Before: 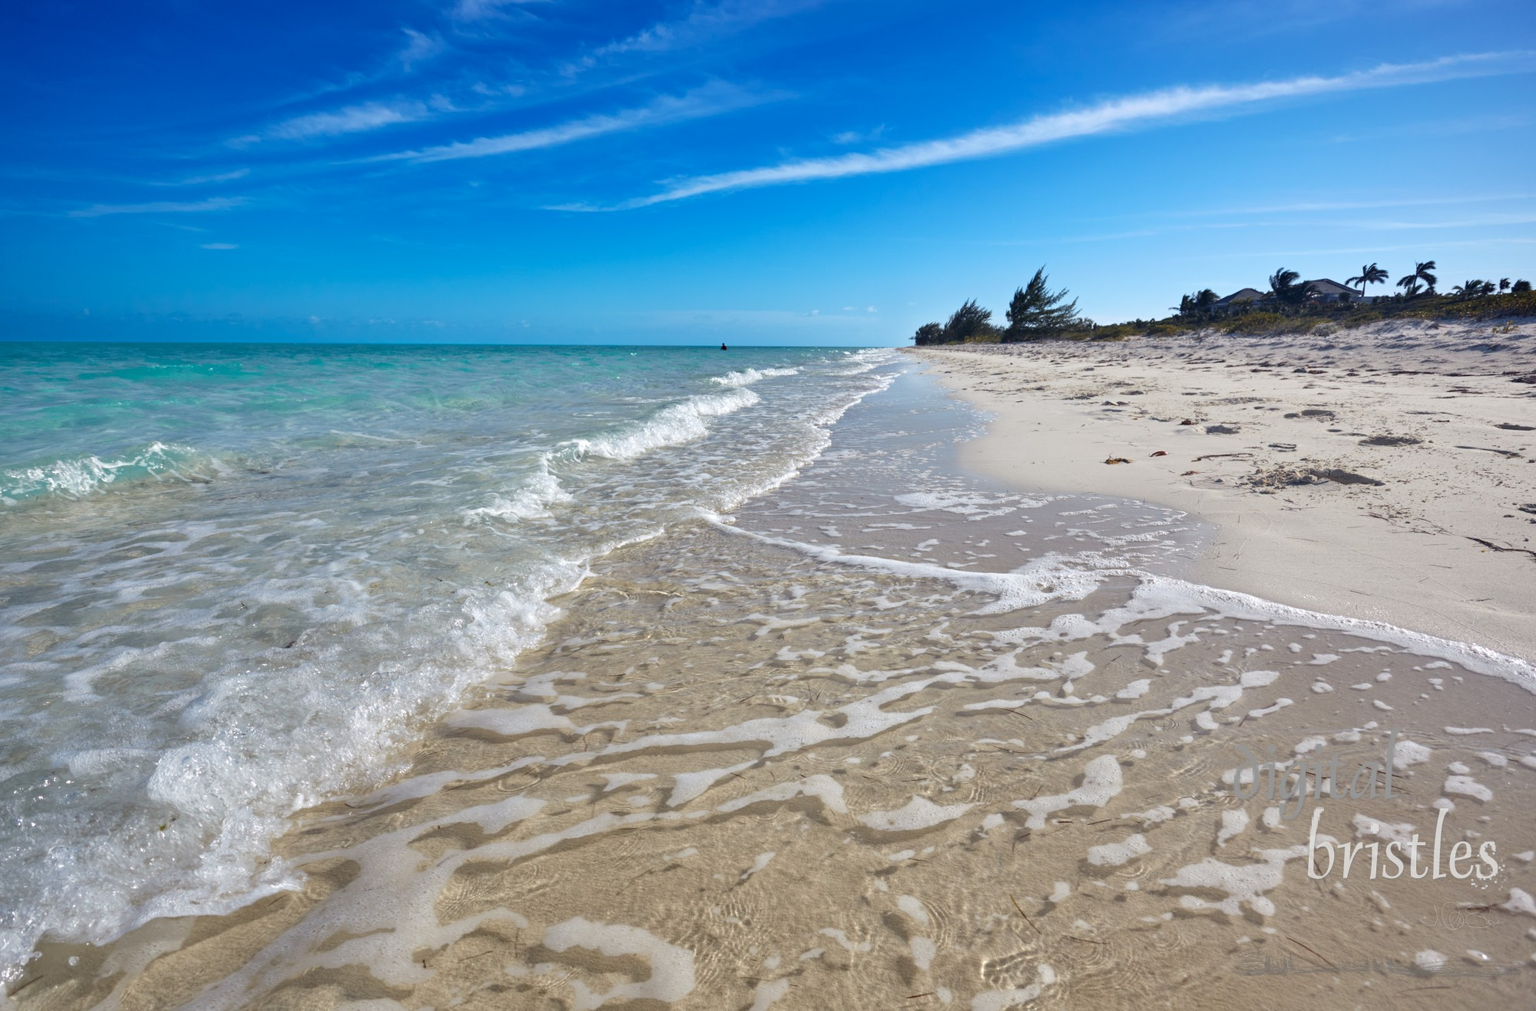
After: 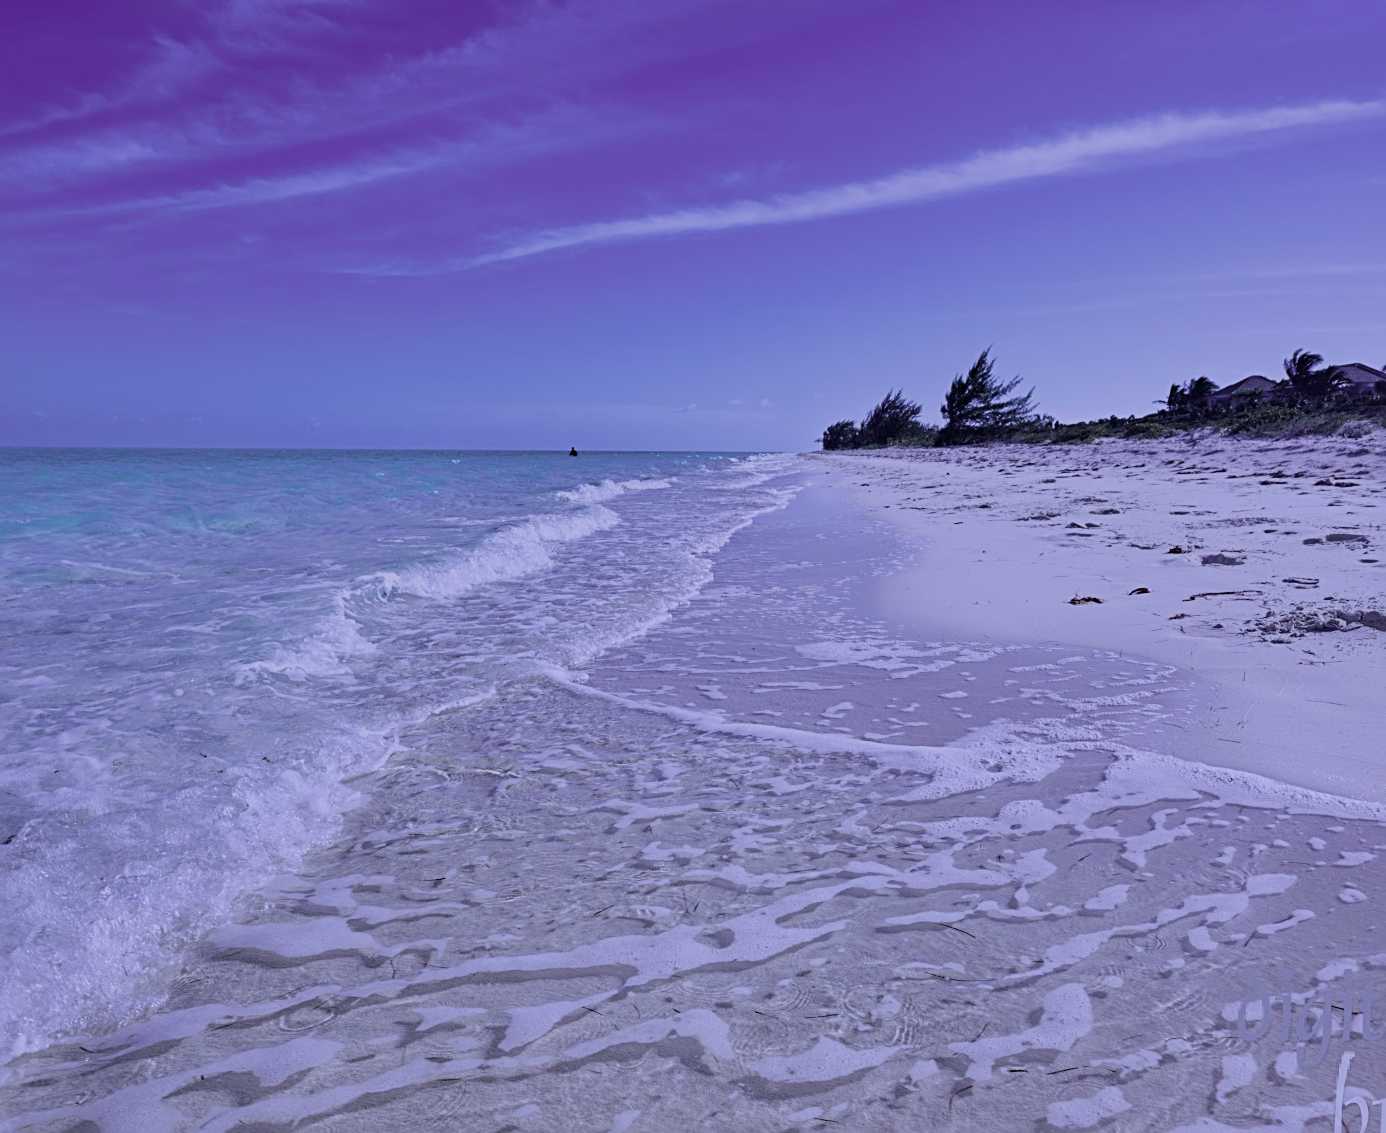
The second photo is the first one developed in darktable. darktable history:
tone equalizer: on, module defaults
filmic rgb: black relative exposure -5 EV, hardness 2.88, contrast 1.1
sharpen: radius 2.767
color calibration: output R [1.063, -0.012, -0.003, 0], output B [-0.079, 0.047, 1, 0], illuminant custom, x 0.46, y 0.43, temperature 2642.66 K
exposure: exposure -0.36 EV, compensate highlight preservation false
color contrast: blue-yellow contrast 0.62
crop: left 18.479%, right 12.2%, bottom 13.971%
